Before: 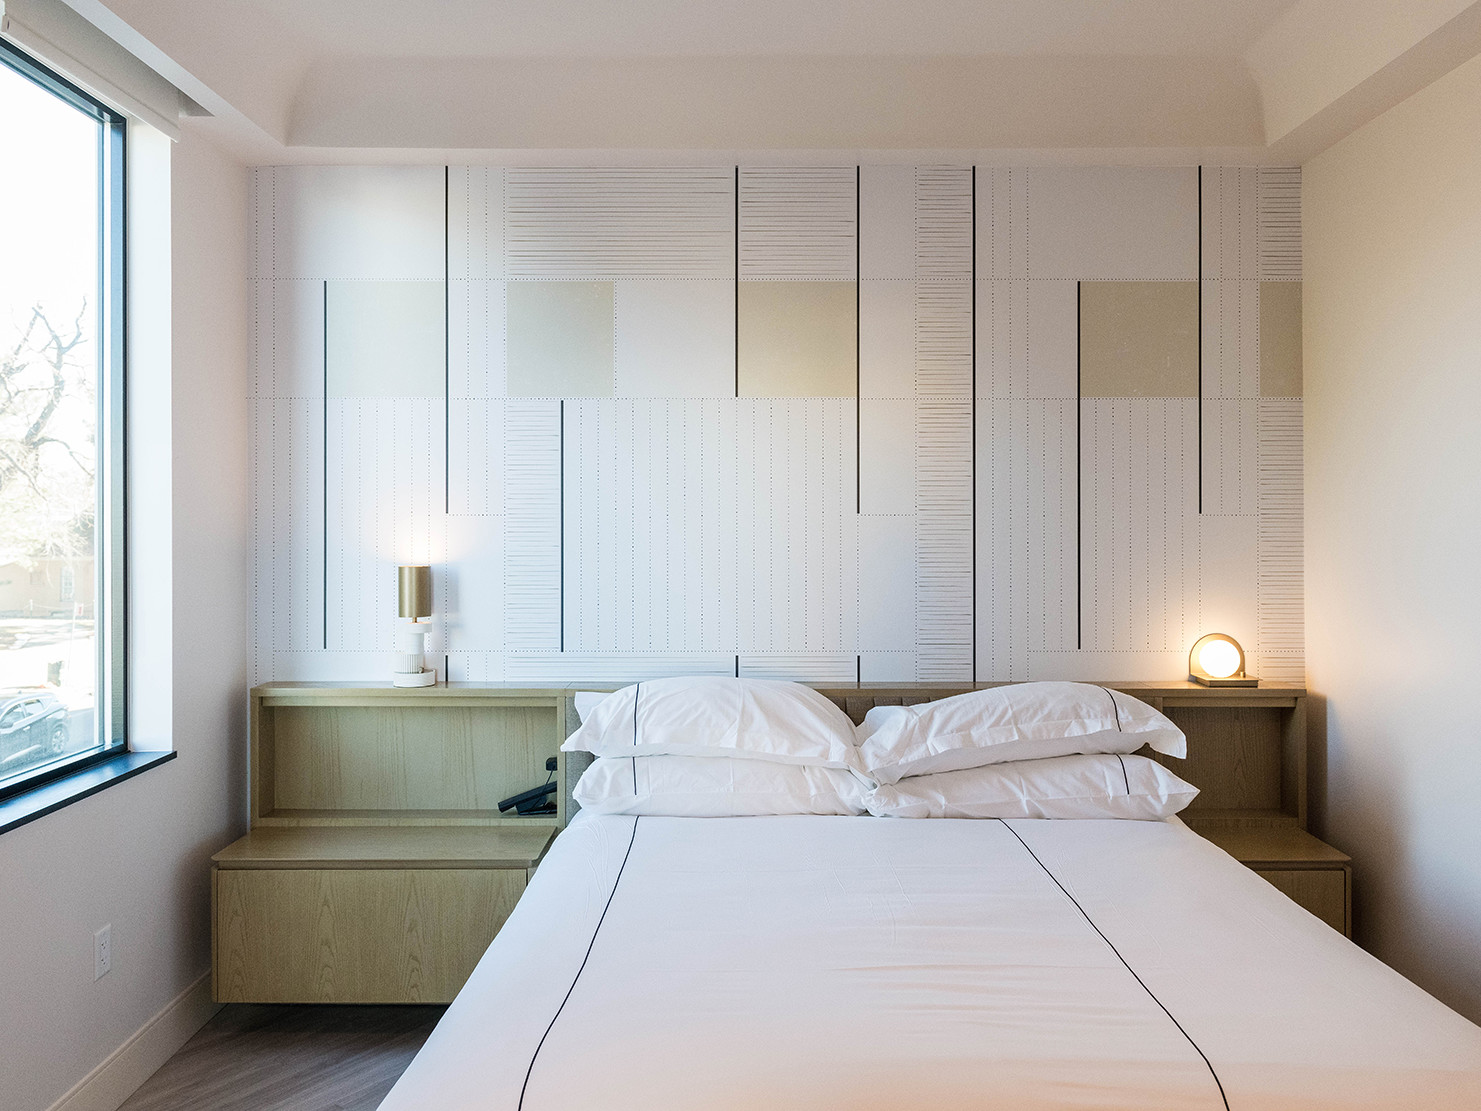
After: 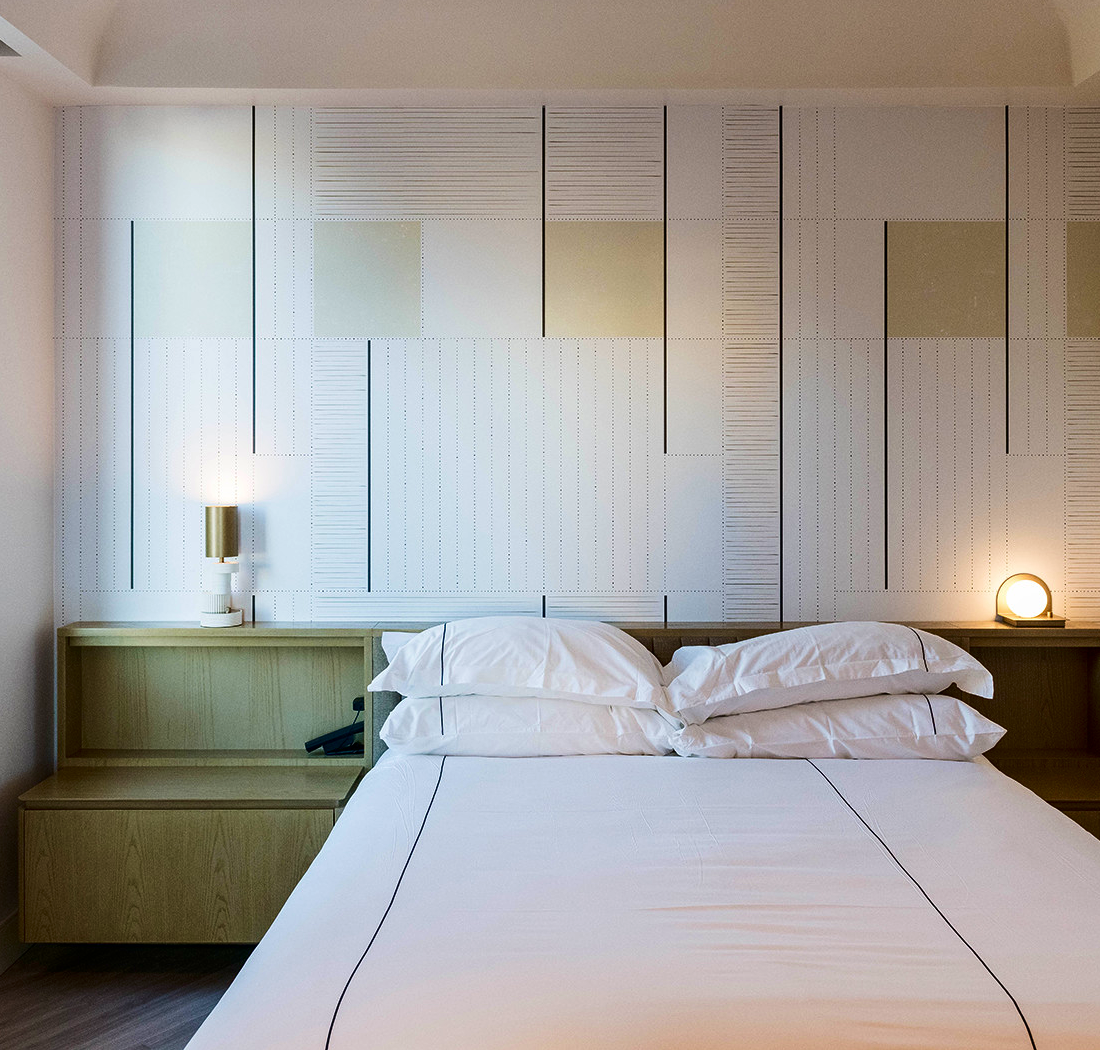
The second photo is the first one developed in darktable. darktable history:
crop and rotate: left 13.059%, top 5.426%, right 12.629%
velvia: on, module defaults
contrast brightness saturation: contrast 0.127, brightness -0.222, saturation 0.149
